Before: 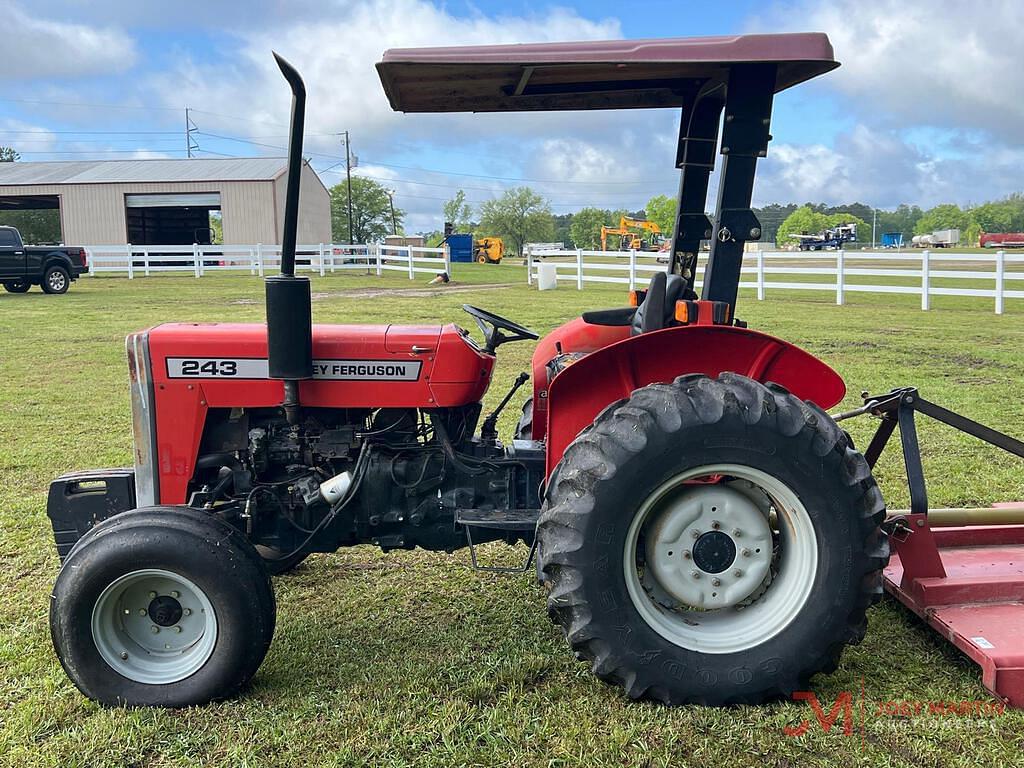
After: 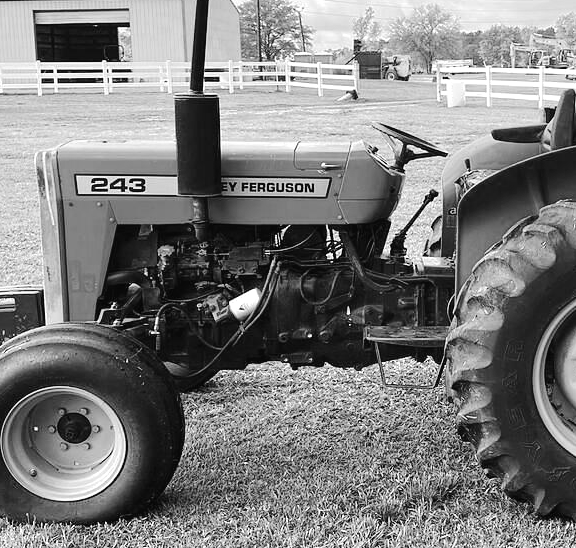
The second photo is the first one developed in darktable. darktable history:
crop: left 8.966%, top 23.852%, right 34.699%, bottom 4.703%
tone curve: curves: ch0 [(0, 0) (0.003, 0.02) (0.011, 0.023) (0.025, 0.028) (0.044, 0.045) (0.069, 0.063) (0.1, 0.09) (0.136, 0.122) (0.177, 0.166) (0.224, 0.223) (0.277, 0.297) (0.335, 0.384) (0.399, 0.461) (0.468, 0.549) (0.543, 0.632) (0.623, 0.705) (0.709, 0.772) (0.801, 0.844) (0.898, 0.91) (1, 1)], preserve colors none
exposure: exposure 0.485 EV, compensate highlight preservation false
monochrome: on, module defaults
